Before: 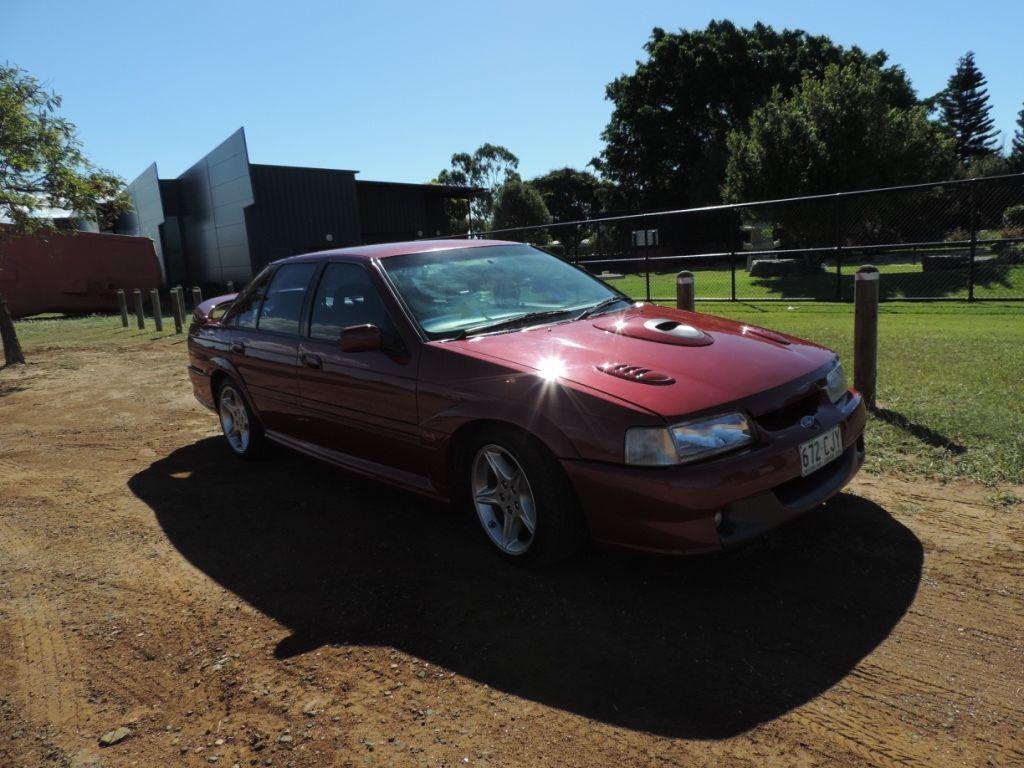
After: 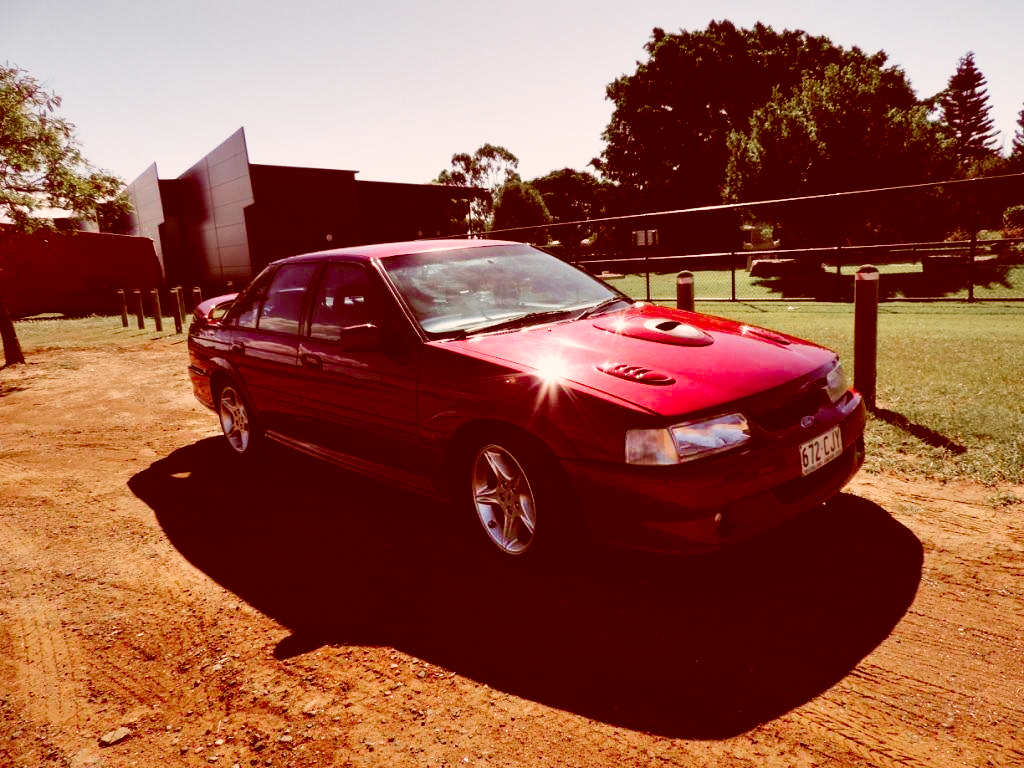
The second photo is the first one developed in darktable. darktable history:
shadows and highlights: shadows 60.5, soften with gaussian
base curve: curves: ch0 [(0, 0) (0.028, 0.03) (0.121, 0.232) (0.46, 0.748) (0.859, 0.968) (1, 1)], preserve colors none
color correction: highlights a* 9.17, highlights b* 8.5, shadows a* 39.77, shadows b* 39.61, saturation 0.801
color zones: curves: ch1 [(0, 0.679) (0.143, 0.647) (0.286, 0.261) (0.378, -0.011) (0.571, 0.396) (0.714, 0.399) (0.857, 0.406) (1, 0.679)]
